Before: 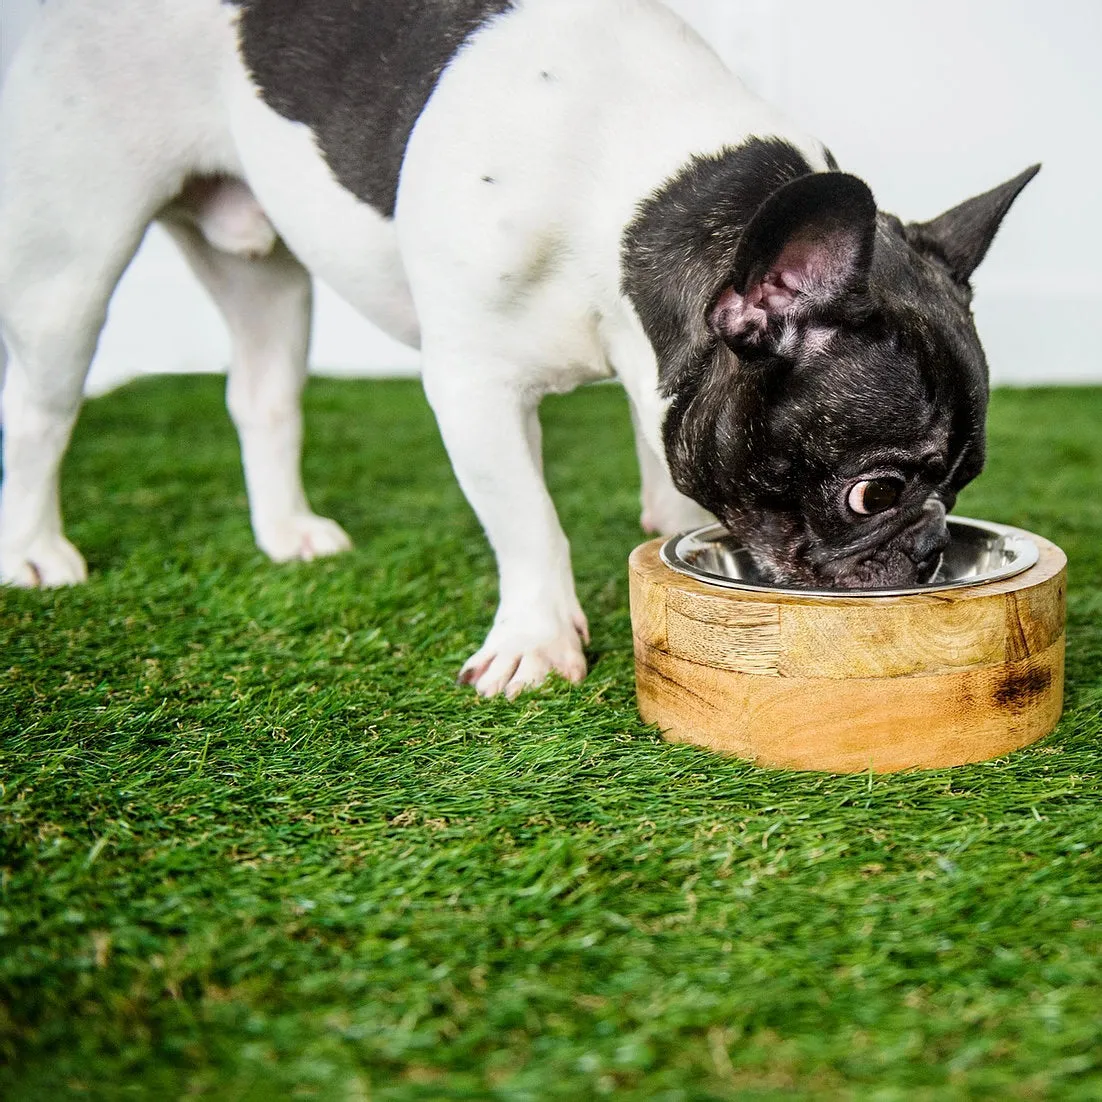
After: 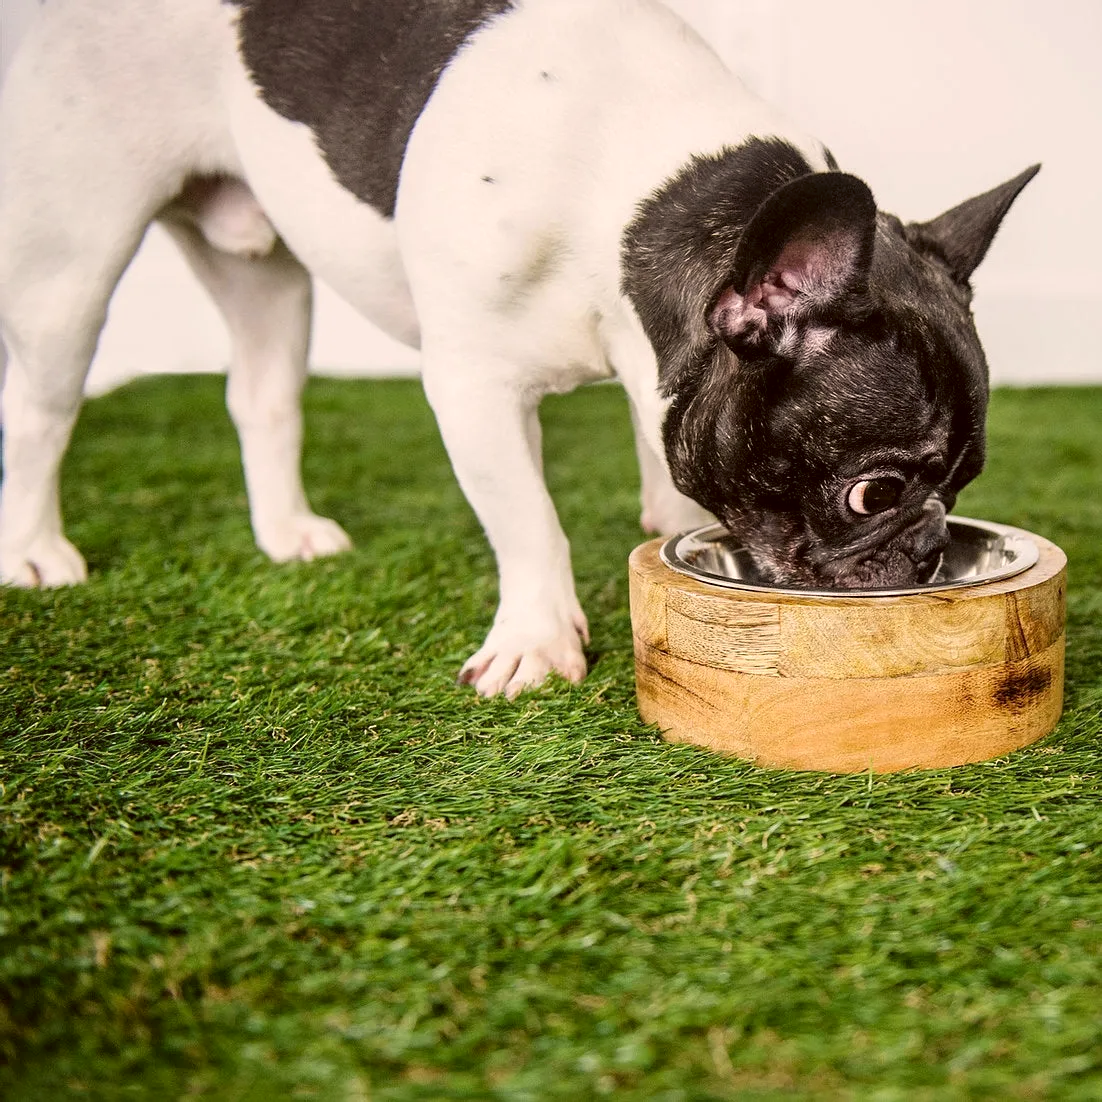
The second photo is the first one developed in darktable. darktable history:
color correction: highlights a* 6.78, highlights b* 8.44, shadows a* 5.89, shadows b* 7.37, saturation 0.878
